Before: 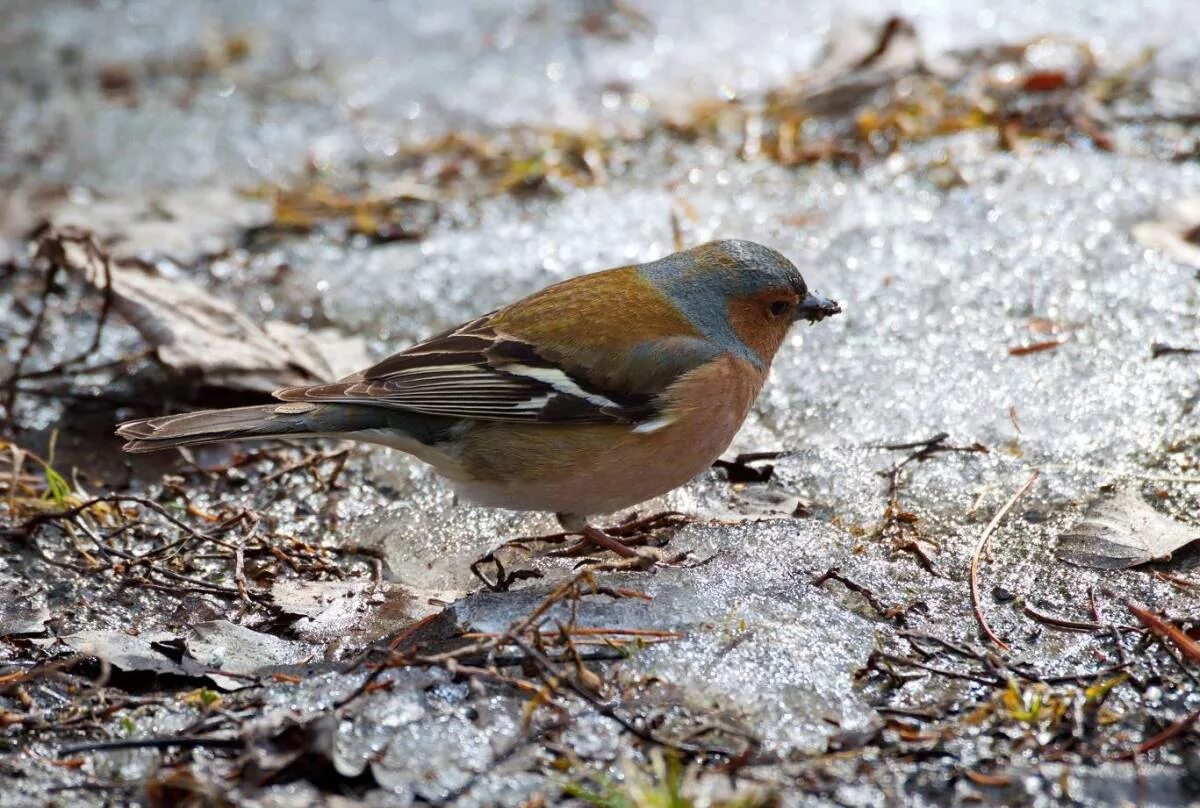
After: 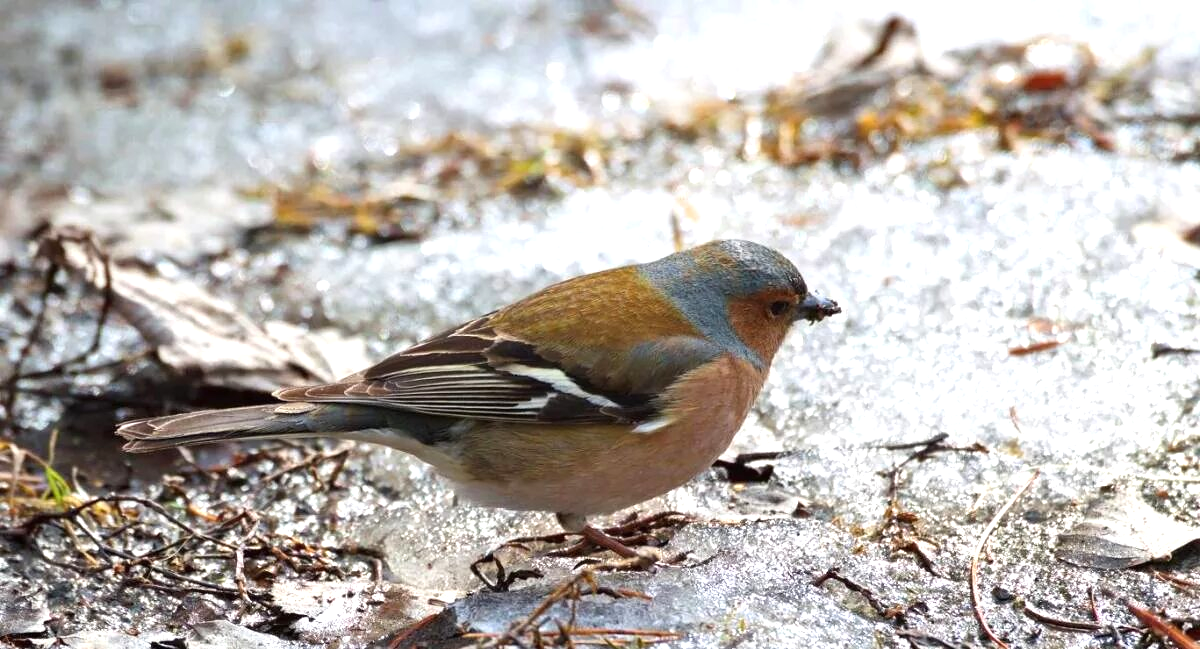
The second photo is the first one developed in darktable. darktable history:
exposure: black level correction 0, exposure 0.589 EV, compensate highlight preservation false
crop: bottom 19.592%
